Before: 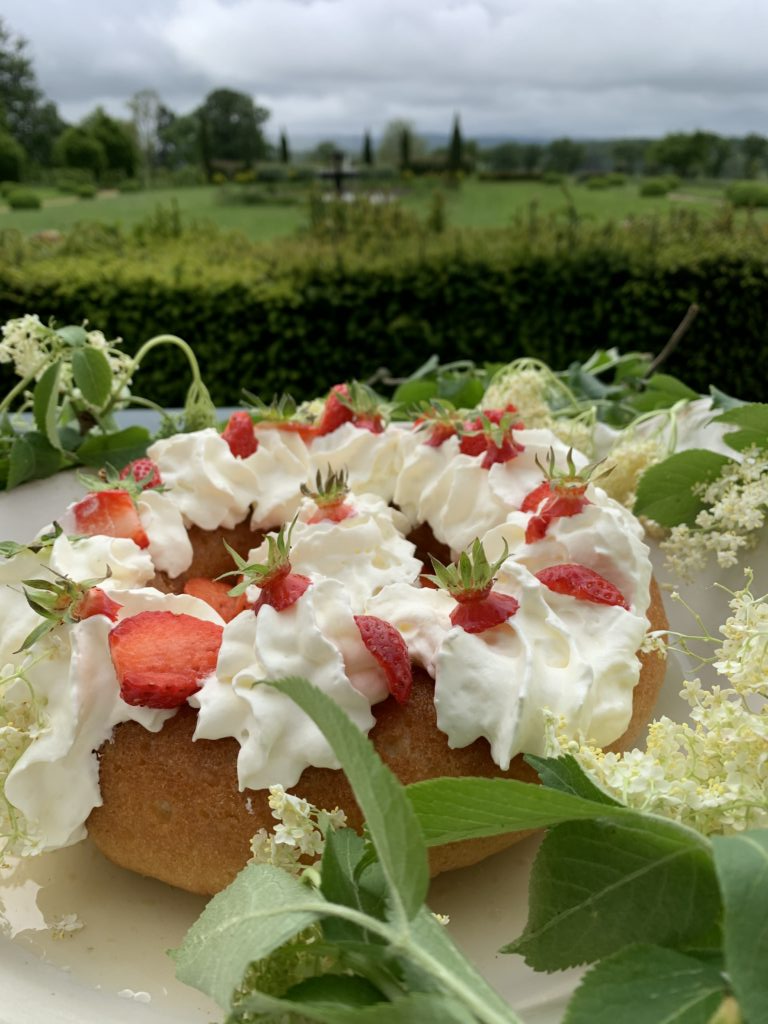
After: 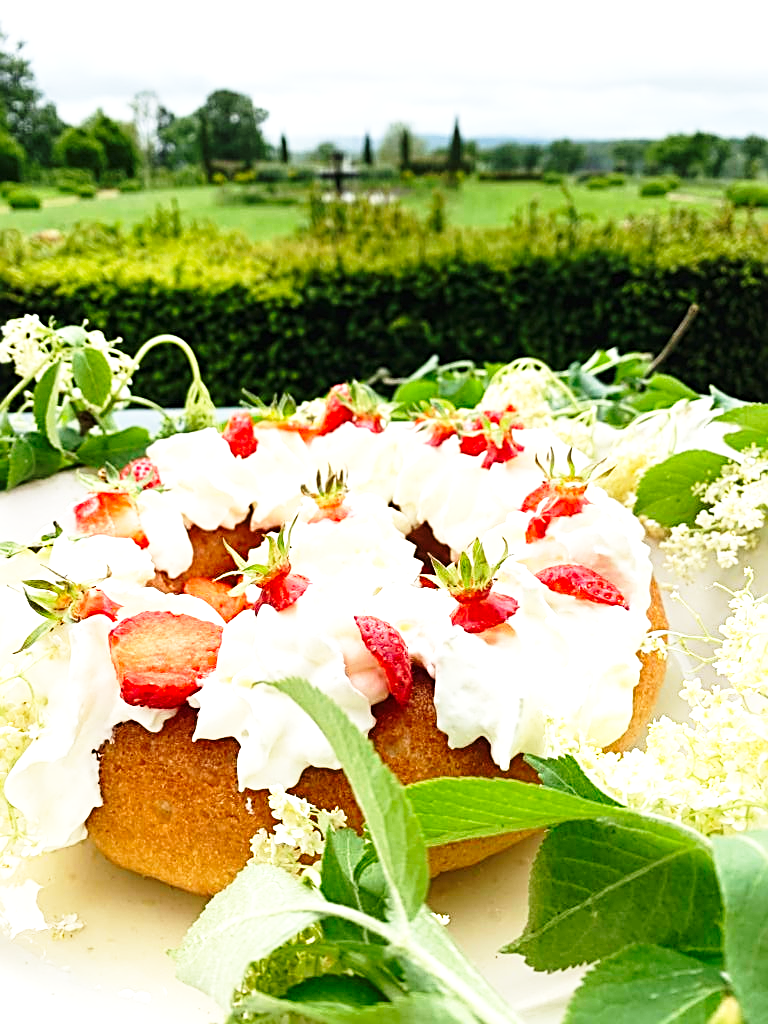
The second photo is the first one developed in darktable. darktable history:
local contrast: highlights 100%, shadows 100%, detail 120%, midtone range 0.2
base curve: curves: ch0 [(0, 0) (0.026, 0.03) (0.109, 0.232) (0.351, 0.748) (0.669, 0.968) (1, 1)], preserve colors none
exposure: black level correction -0.002, exposure 0.54 EV, compensate highlight preservation false
sharpen: radius 2.676, amount 0.669
